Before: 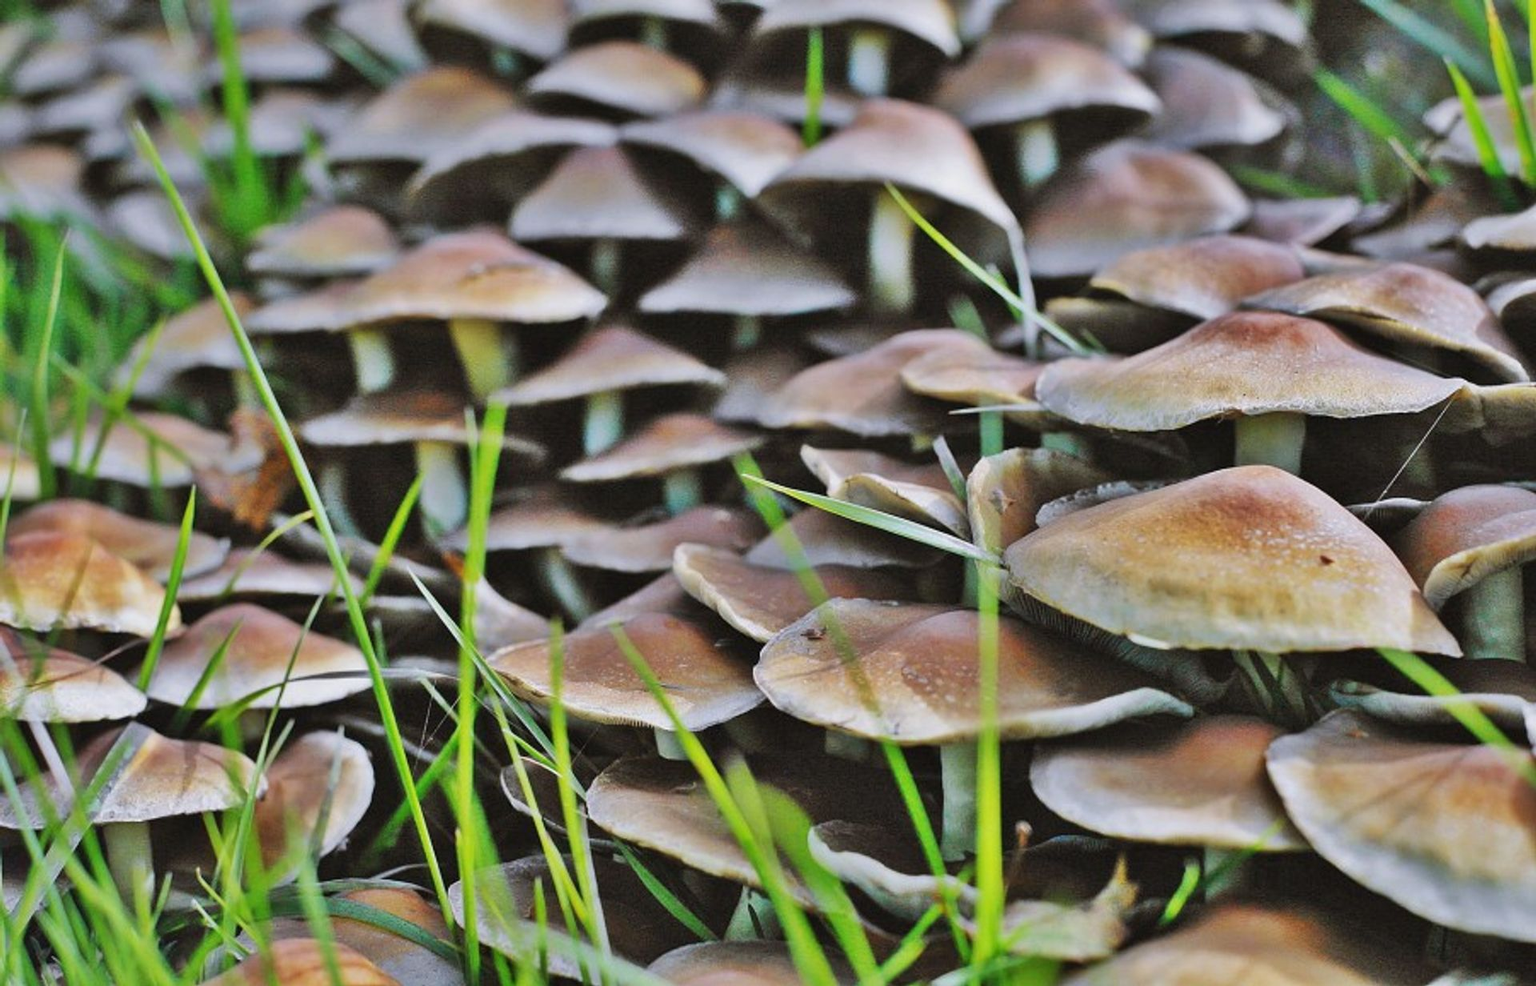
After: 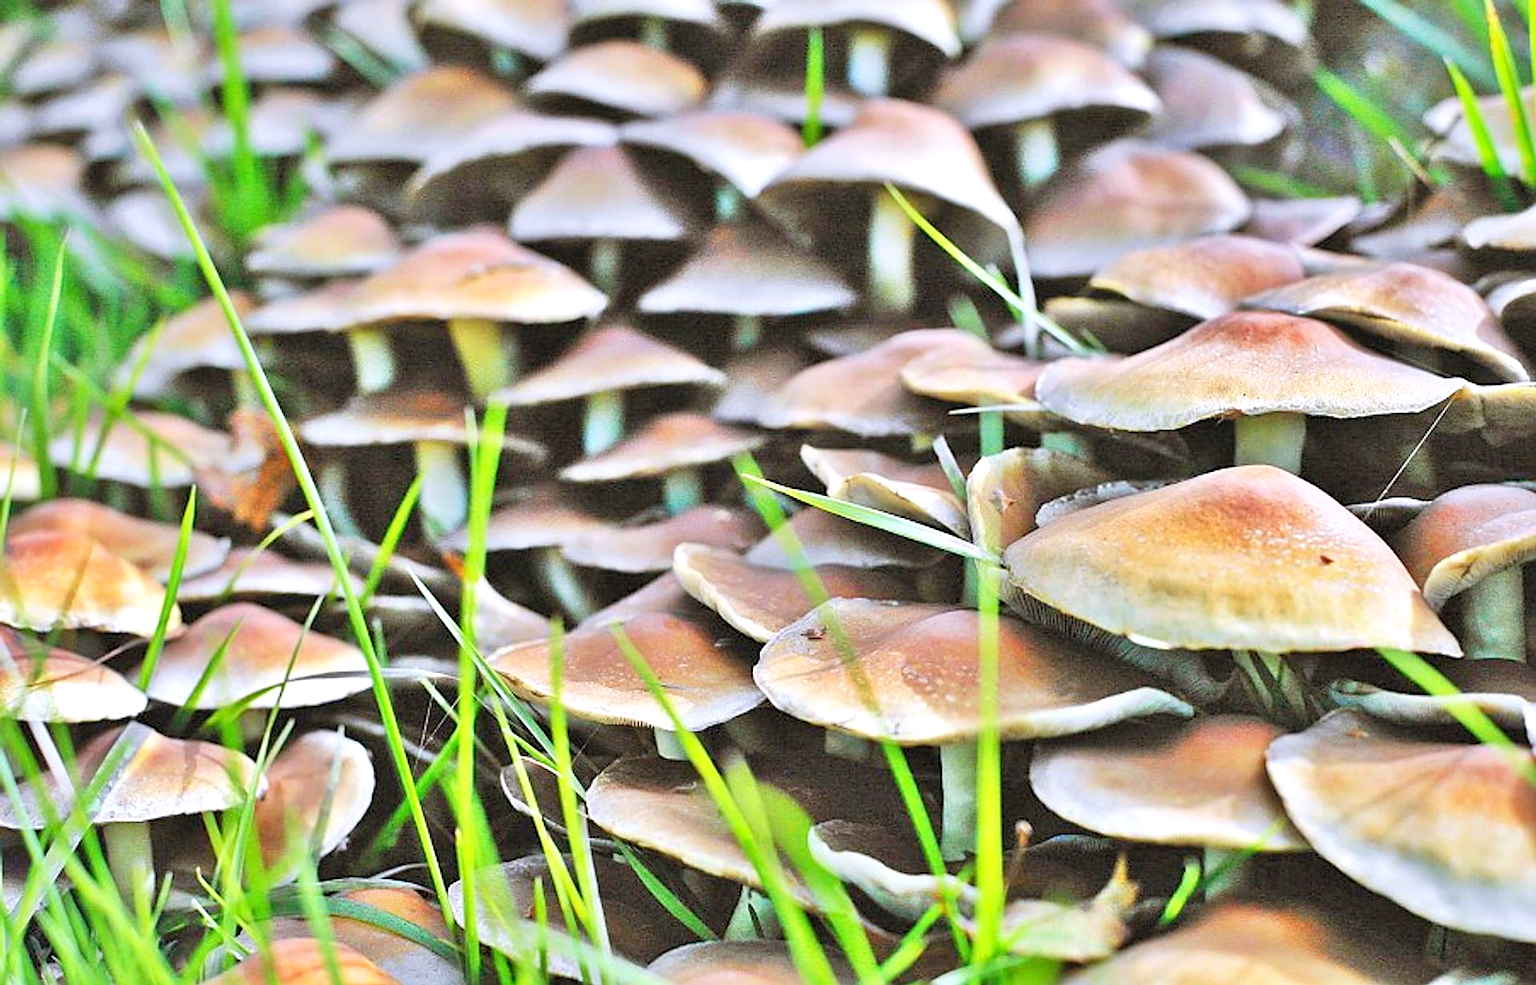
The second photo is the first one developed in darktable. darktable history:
sharpen: on, module defaults
levels: levels [0.036, 0.364, 0.827]
